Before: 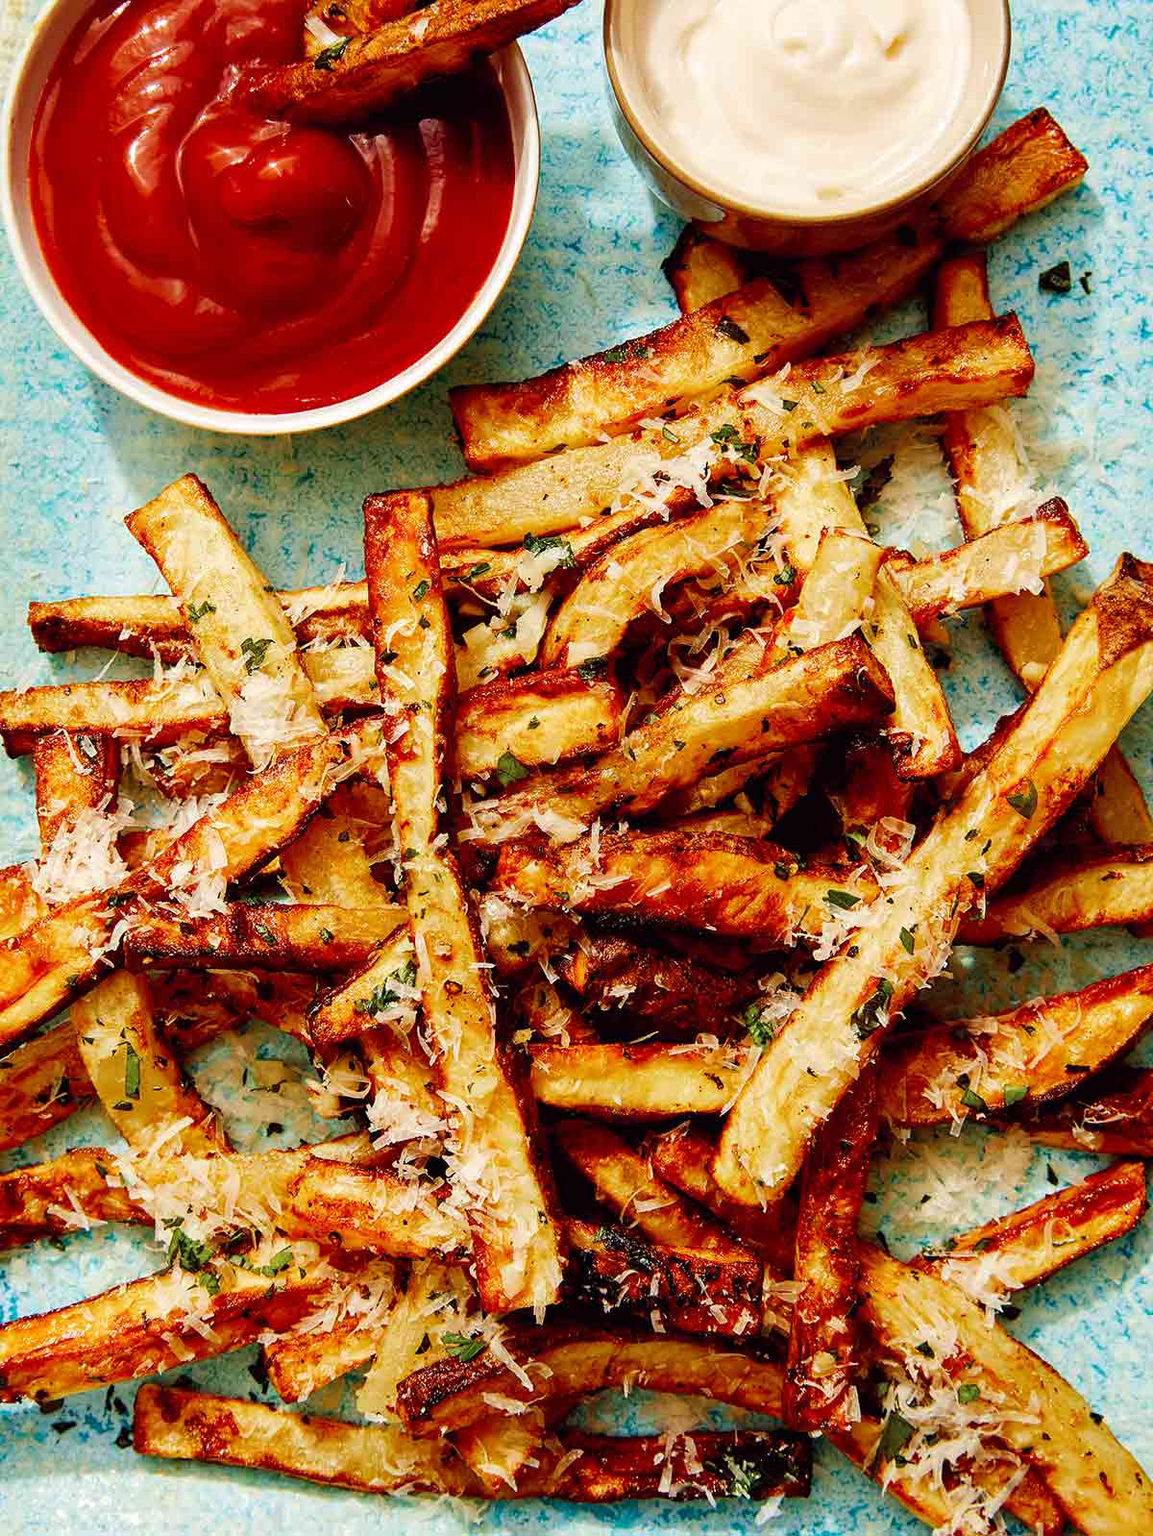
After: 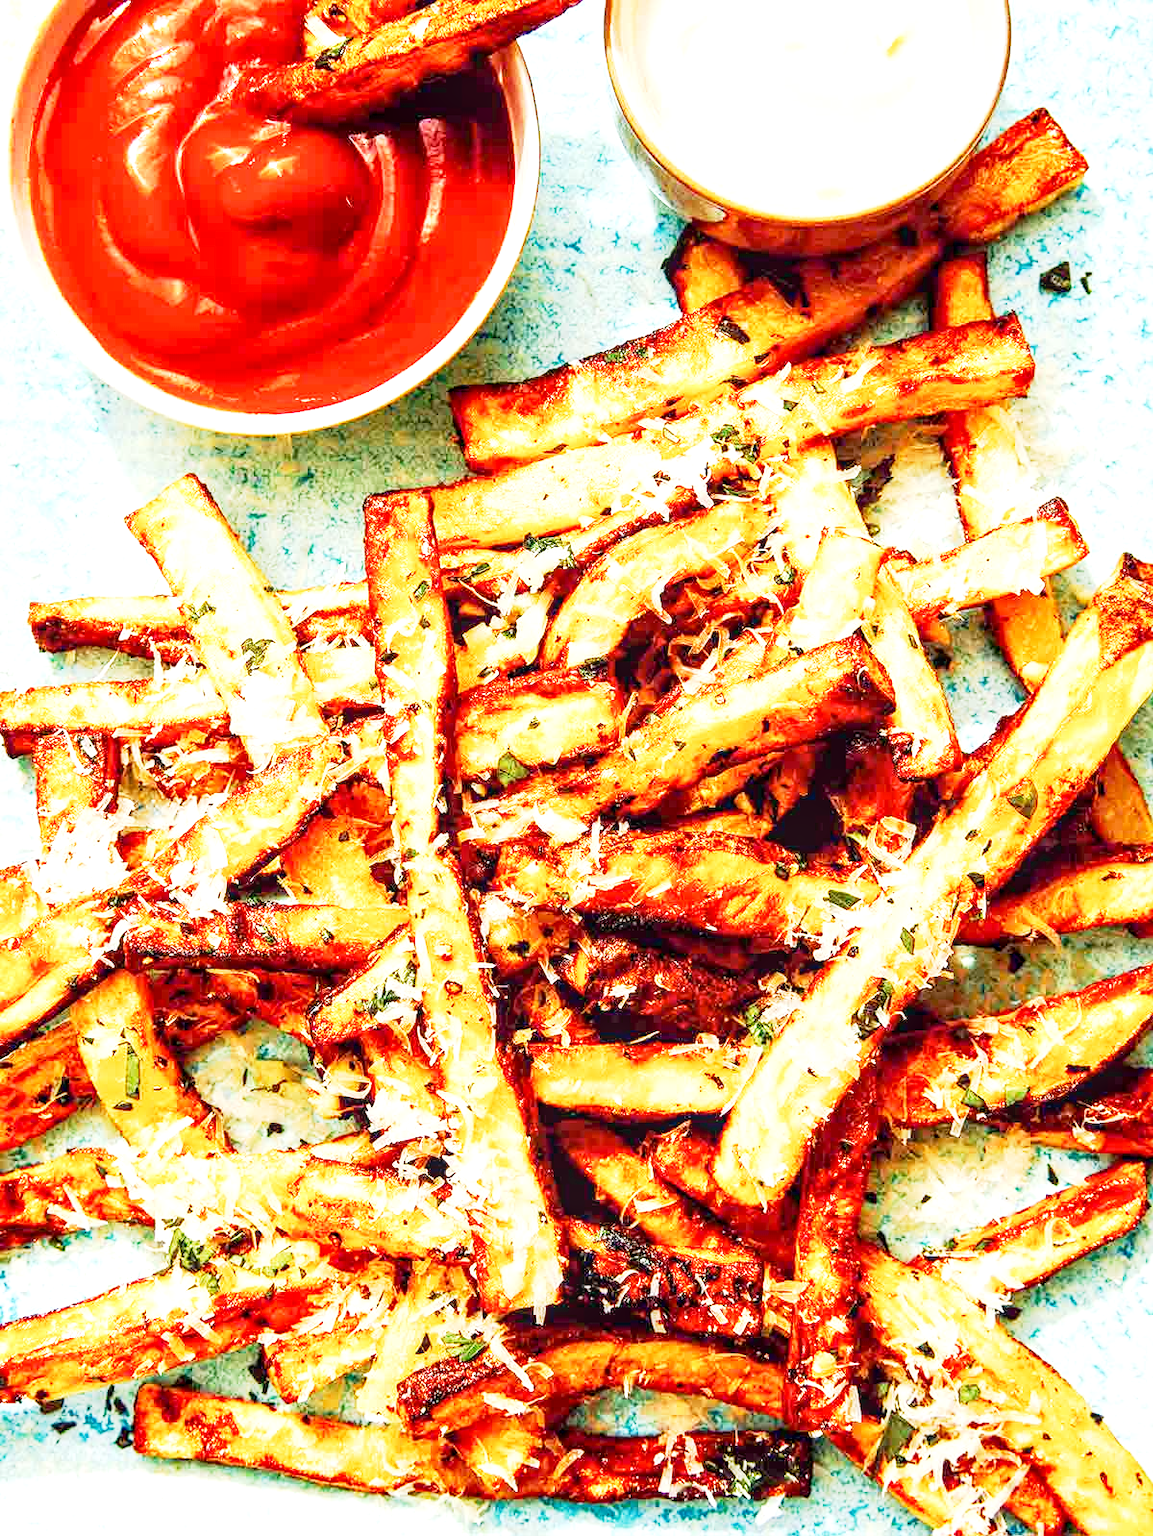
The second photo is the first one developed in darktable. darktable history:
base curve: curves: ch0 [(0, 0) (0.088, 0.125) (0.176, 0.251) (0.354, 0.501) (0.613, 0.749) (1, 0.877)], preserve colors none
local contrast: on, module defaults
exposure: black level correction 0.001, exposure 1.646 EV, compensate exposure bias true, compensate highlight preservation false
